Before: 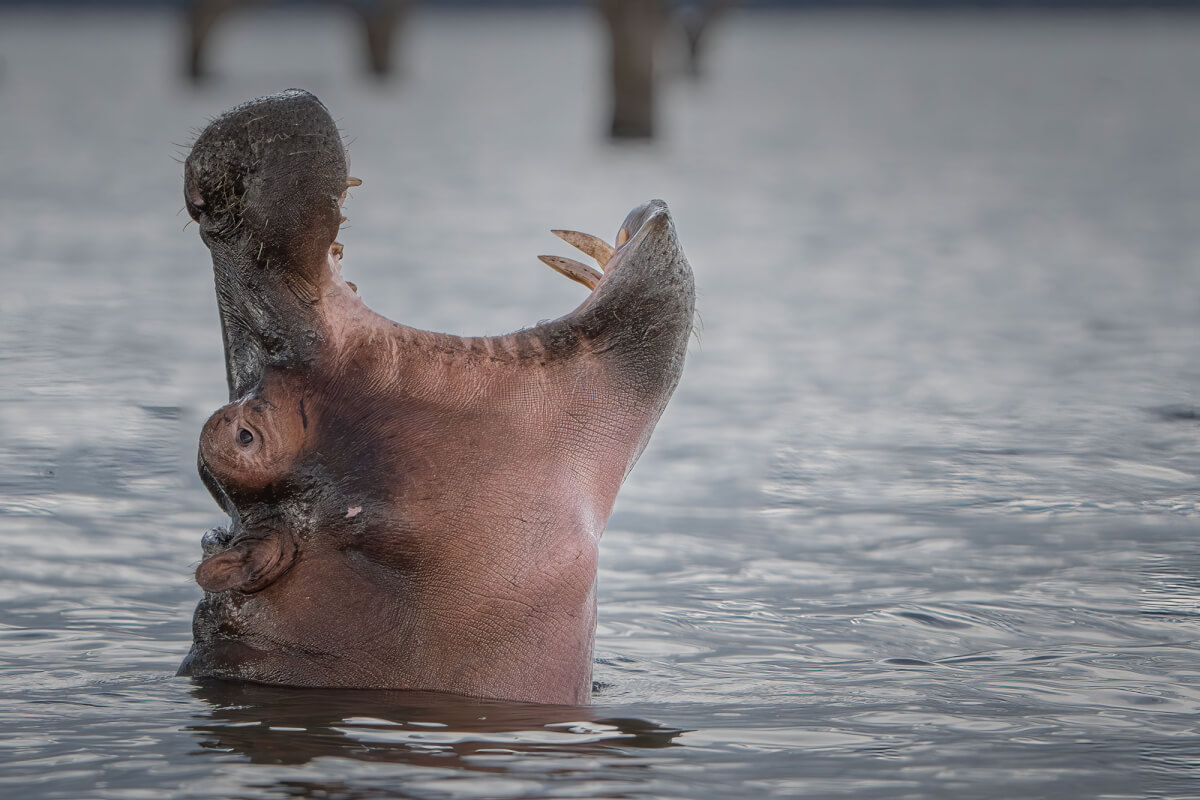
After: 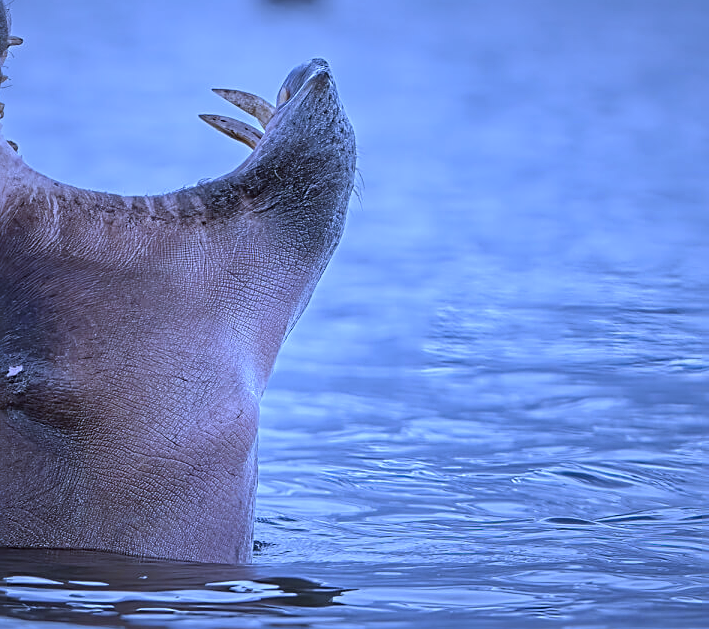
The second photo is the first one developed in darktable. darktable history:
shadows and highlights: soften with gaussian
white balance: red 0.766, blue 1.537
crop and rotate: left 28.256%, top 17.734%, right 12.656%, bottom 3.573%
sharpen: radius 2.584, amount 0.688
